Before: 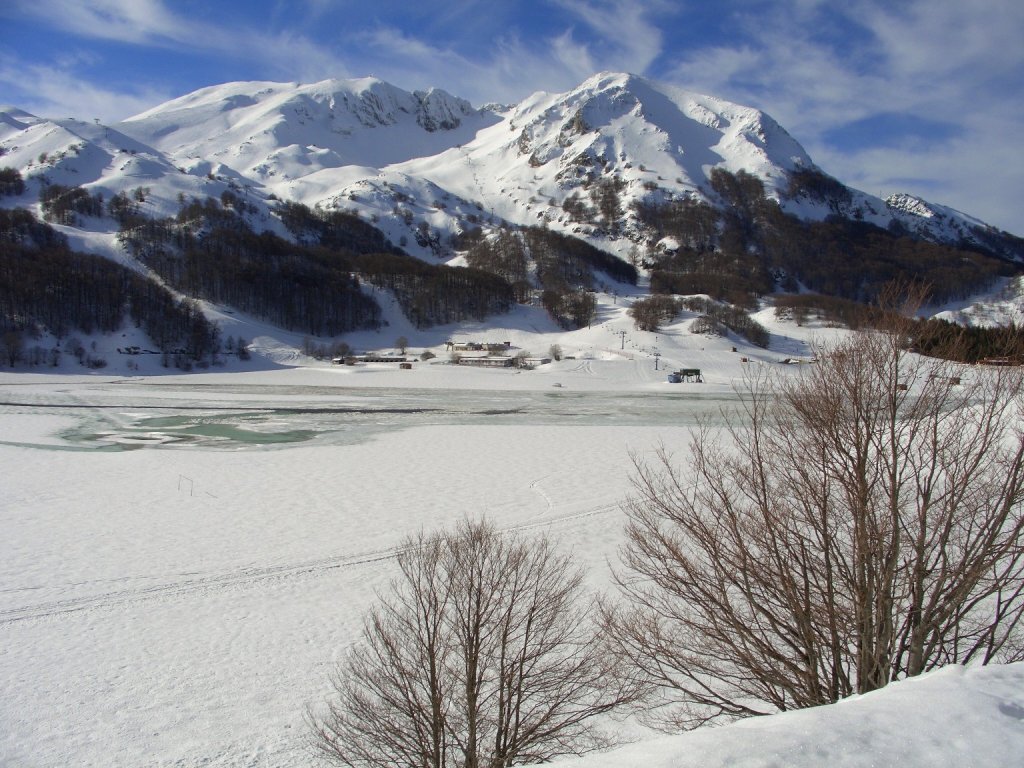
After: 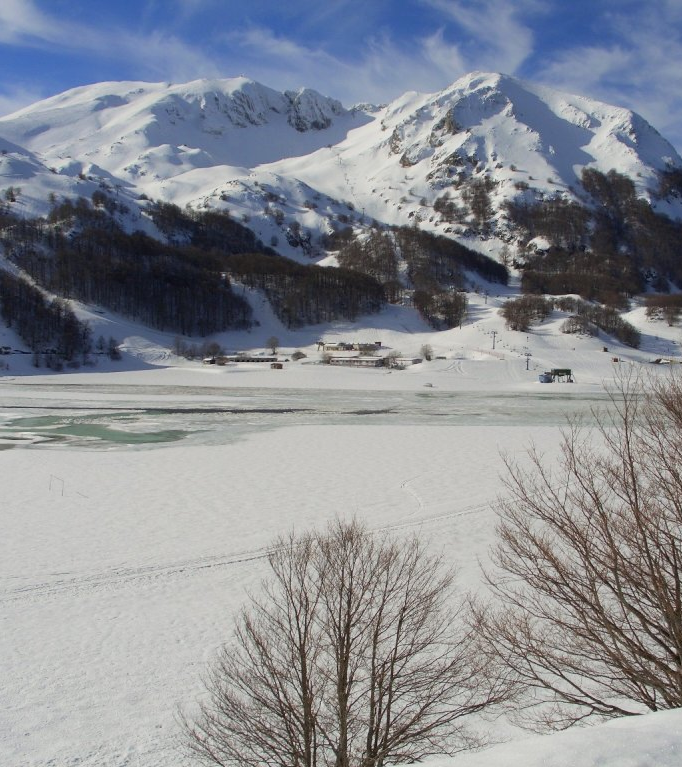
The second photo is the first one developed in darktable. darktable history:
crop and rotate: left 12.673%, right 20.645%
tone equalizer: -8 EV -0.002 EV, -7 EV 0.005 EV, -6 EV -0.024 EV, -5 EV 0.014 EV, -4 EV -0.012 EV, -3 EV 0.022 EV, -2 EV -0.056 EV, -1 EV -0.269 EV, +0 EV -0.603 EV, edges refinement/feathering 500, mask exposure compensation -1.57 EV, preserve details no
